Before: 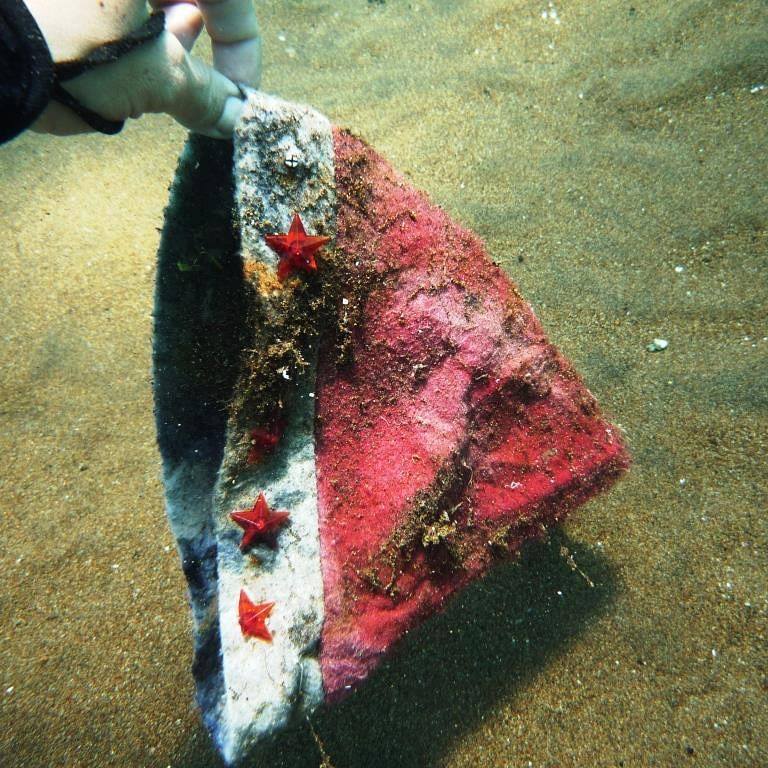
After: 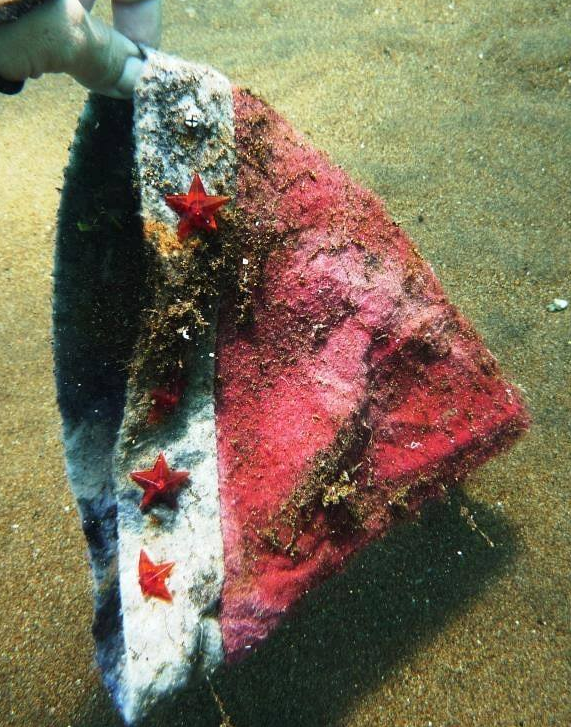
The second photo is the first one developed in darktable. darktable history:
crop and rotate: left 13.029%, top 5.255%, right 12.606%
